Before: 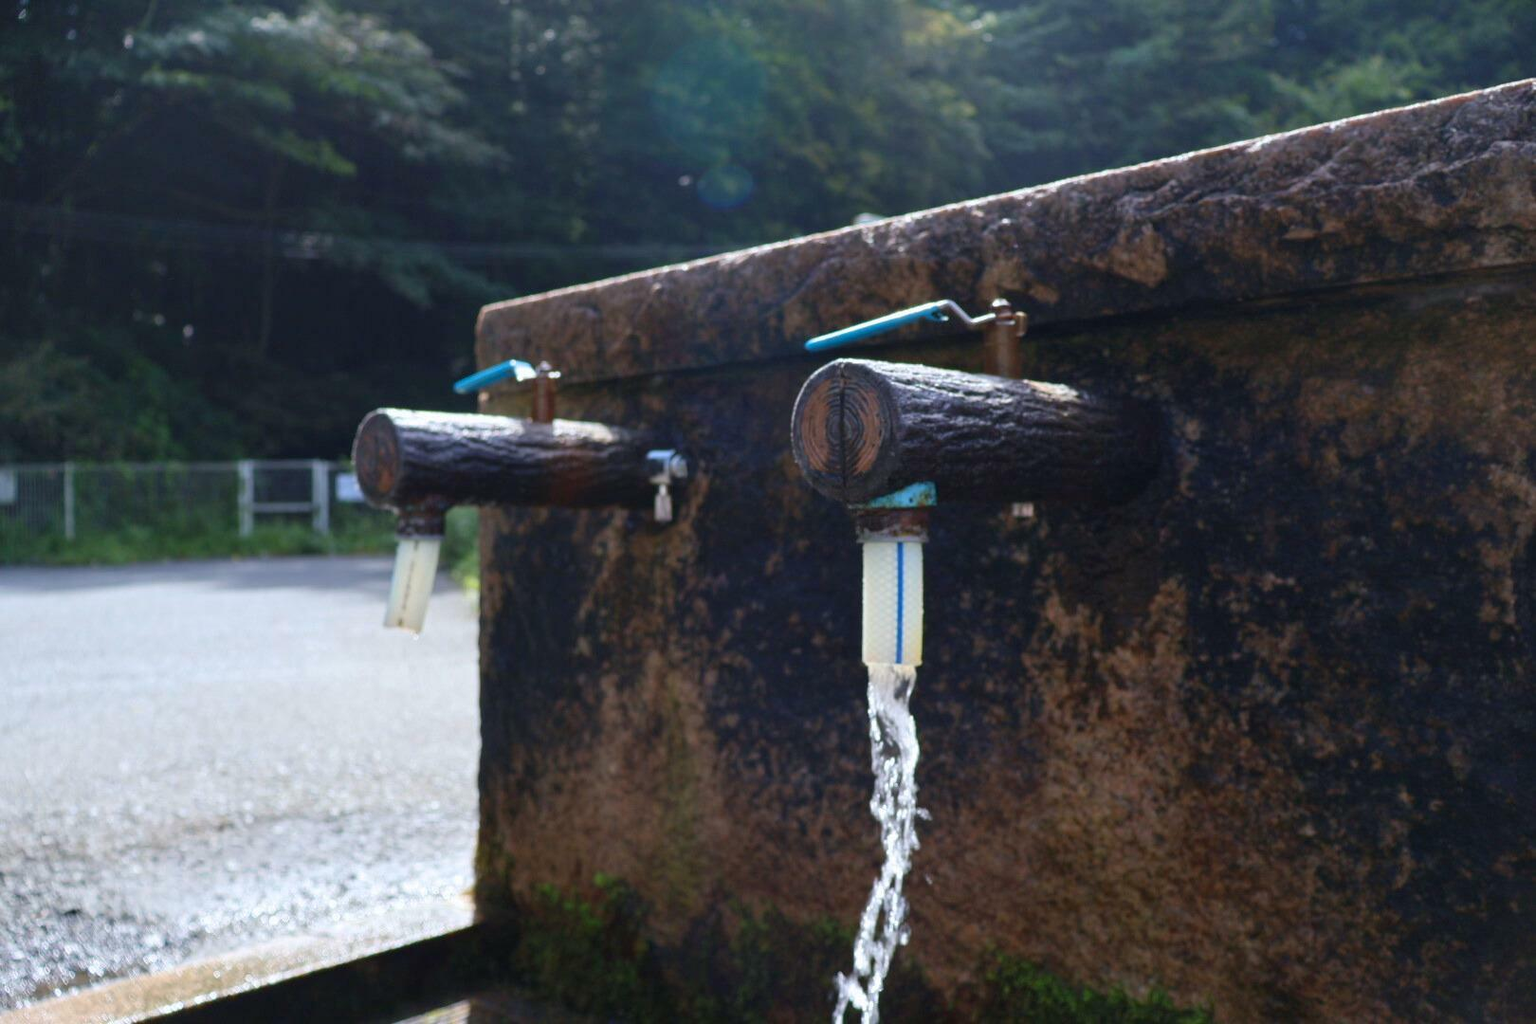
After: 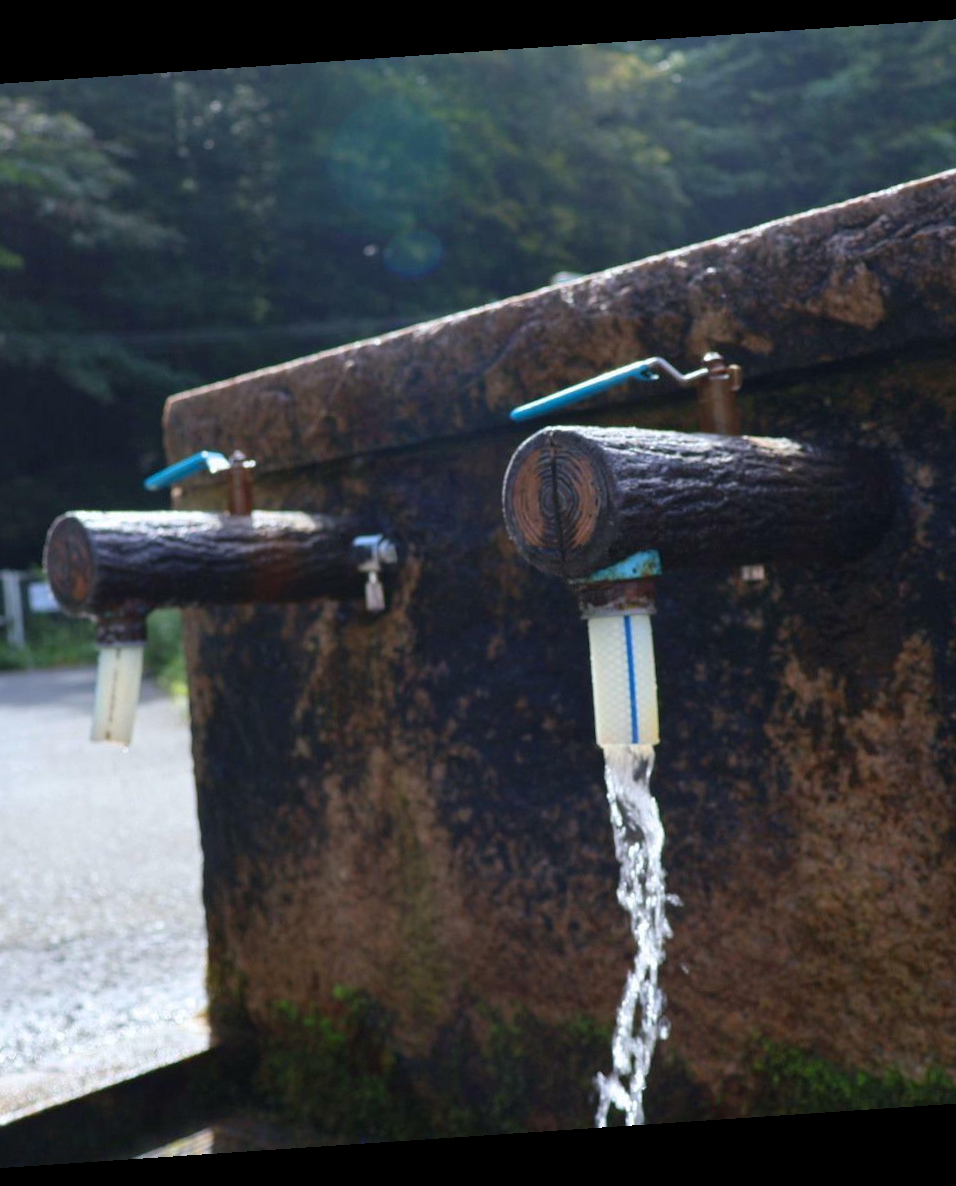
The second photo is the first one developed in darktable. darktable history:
rotate and perspective: rotation -4.2°, shear 0.006, automatic cropping off
crop: left 21.496%, right 22.254%
